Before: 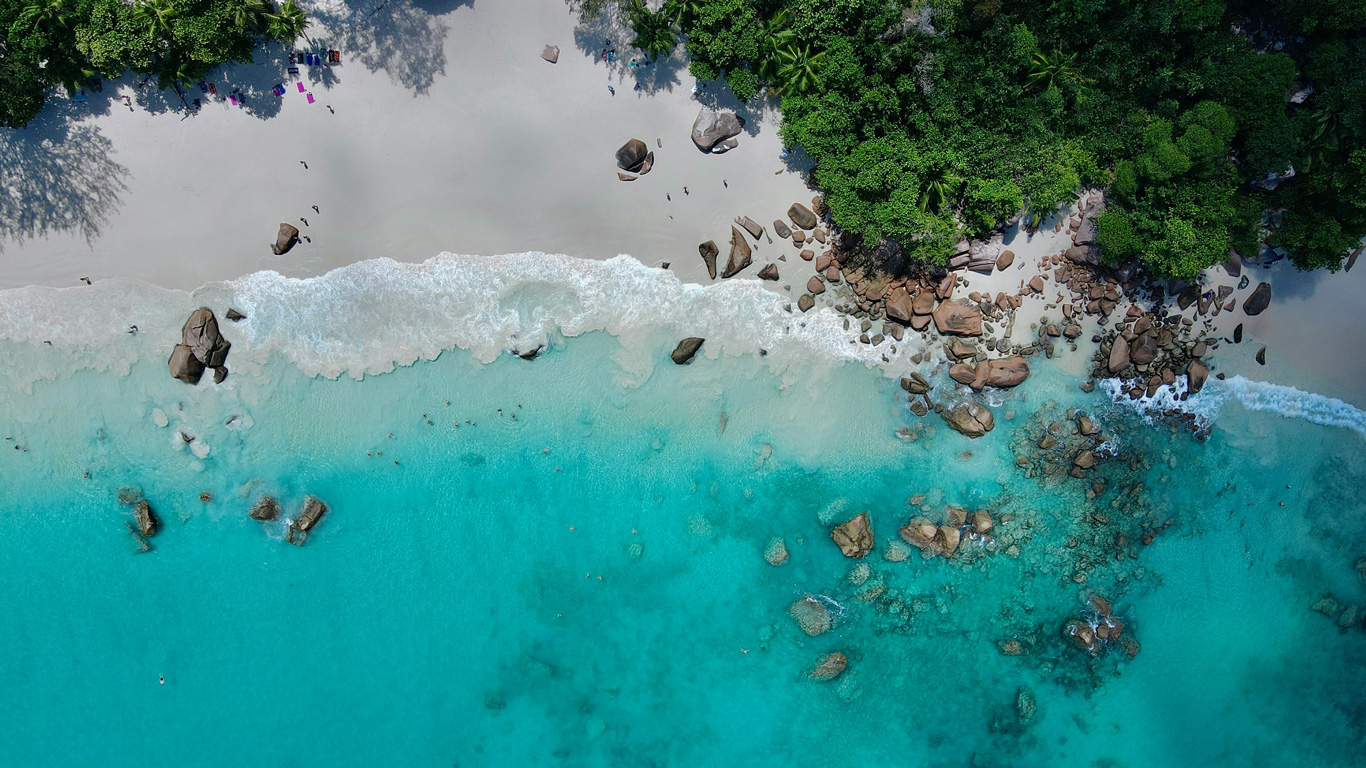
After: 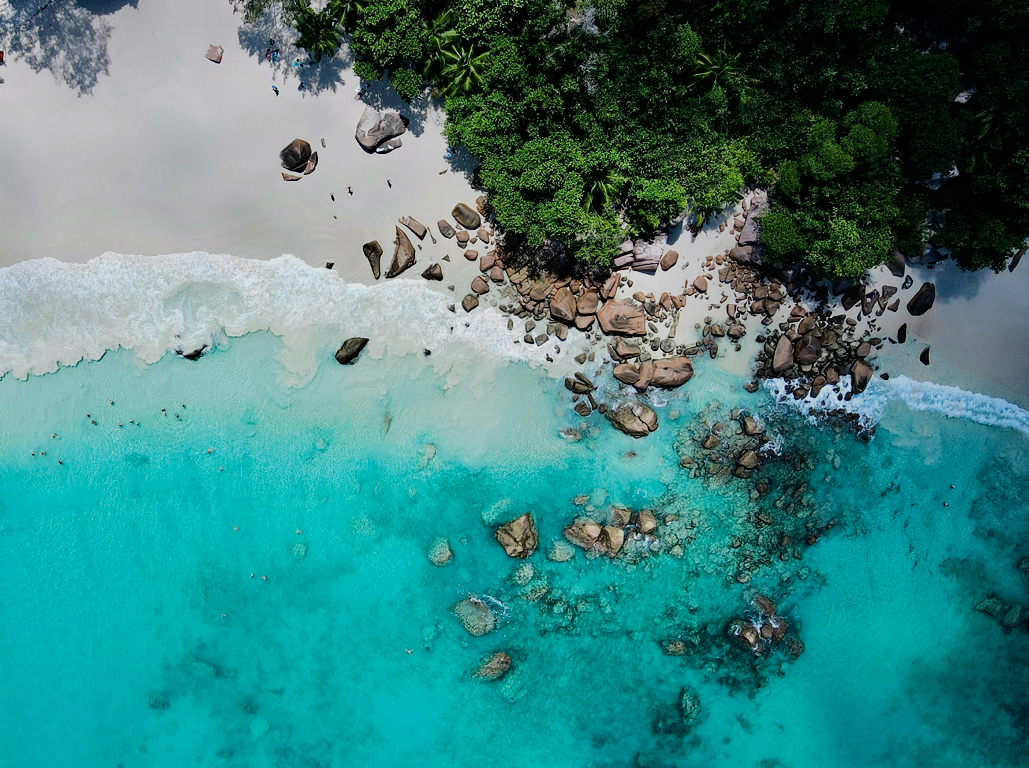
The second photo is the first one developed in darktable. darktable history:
crop and rotate: left 24.6%
filmic rgb: black relative exposure -16 EV, white relative exposure 6.12 EV, hardness 5.22
haze removal: compatibility mode true, adaptive false
tone equalizer: -8 EV -0.75 EV, -7 EV -0.7 EV, -6 EV -0.6 EV, -5 EV -0.4 EV, -3 EV 0.4 EV, -2 EV 0.6 EV, -1 EV 0.7 EV, +0 EV 0.75 EV, edges refinement/feathering 500, mask exposure compensation -1.57 EV, preserve details no
